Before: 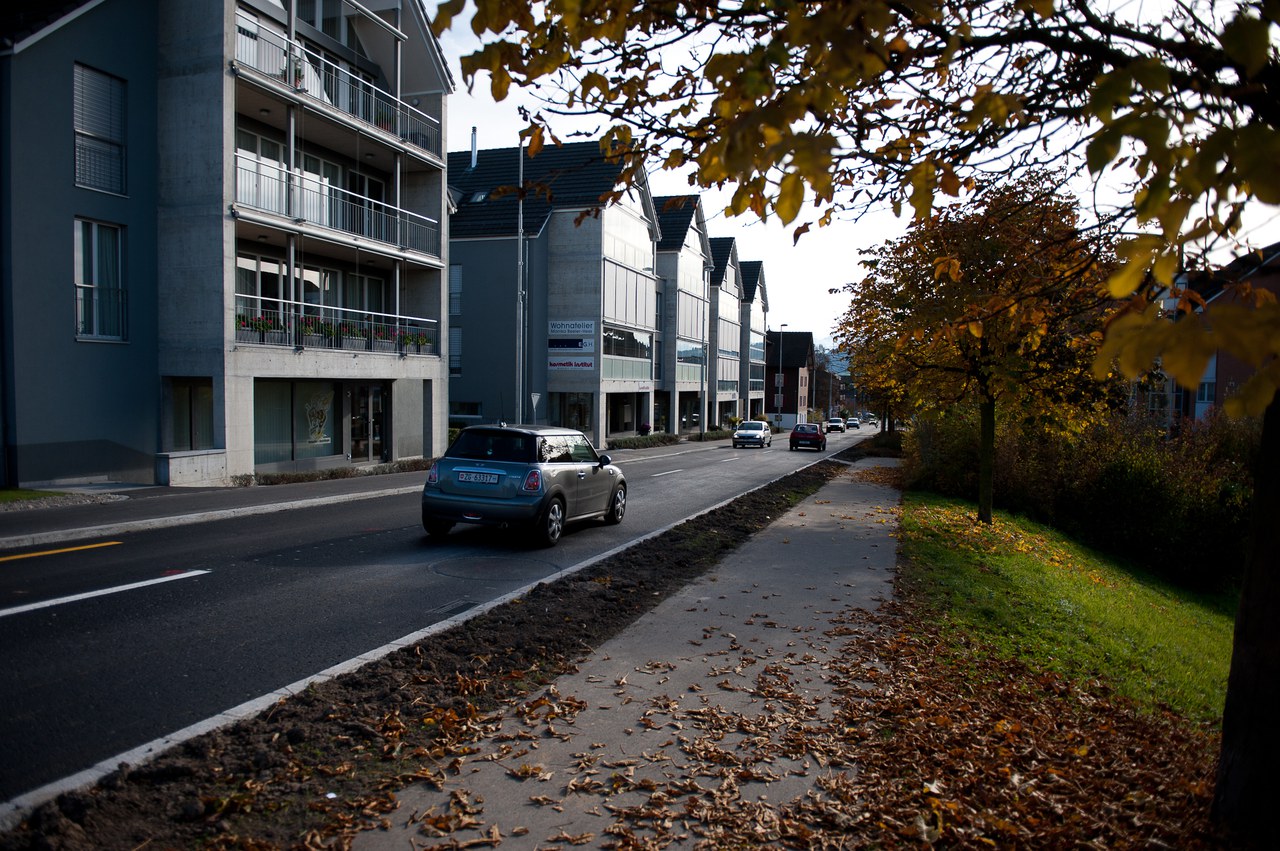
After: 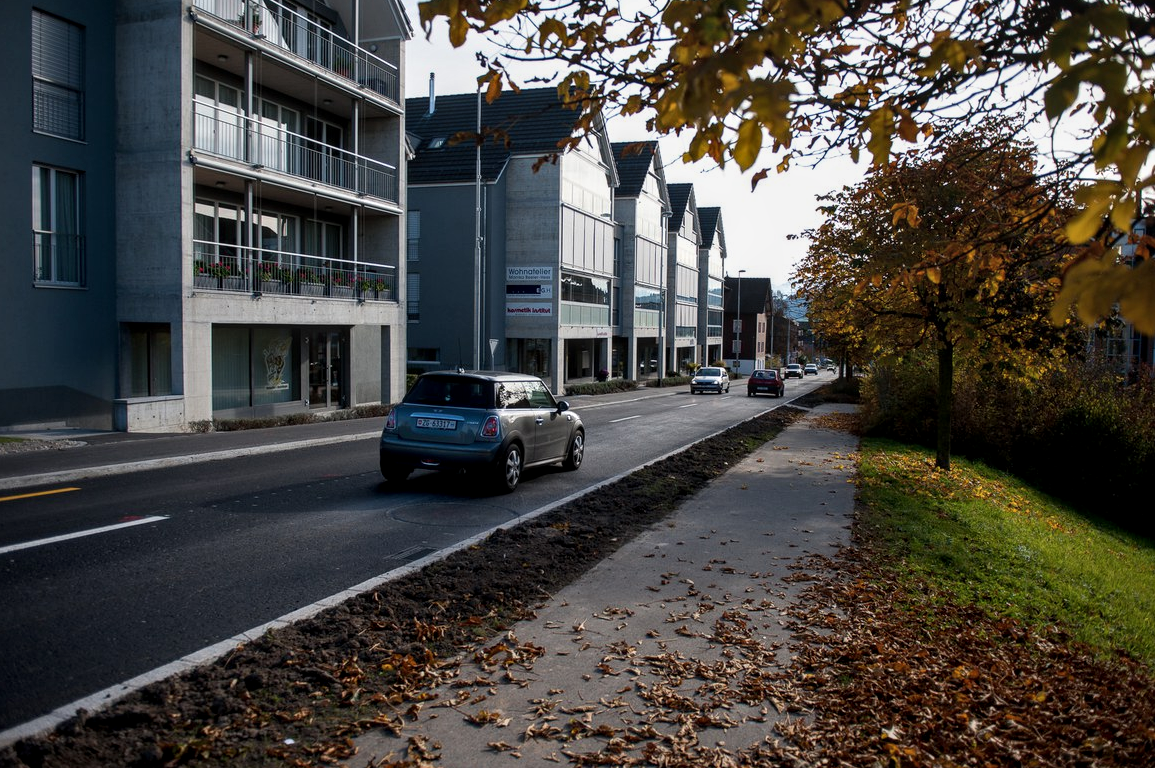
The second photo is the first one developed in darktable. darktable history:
crop: left 3.305%, top 6.436%, right 6.389%, bottom 3.258%
local contrast: on, module defaults
